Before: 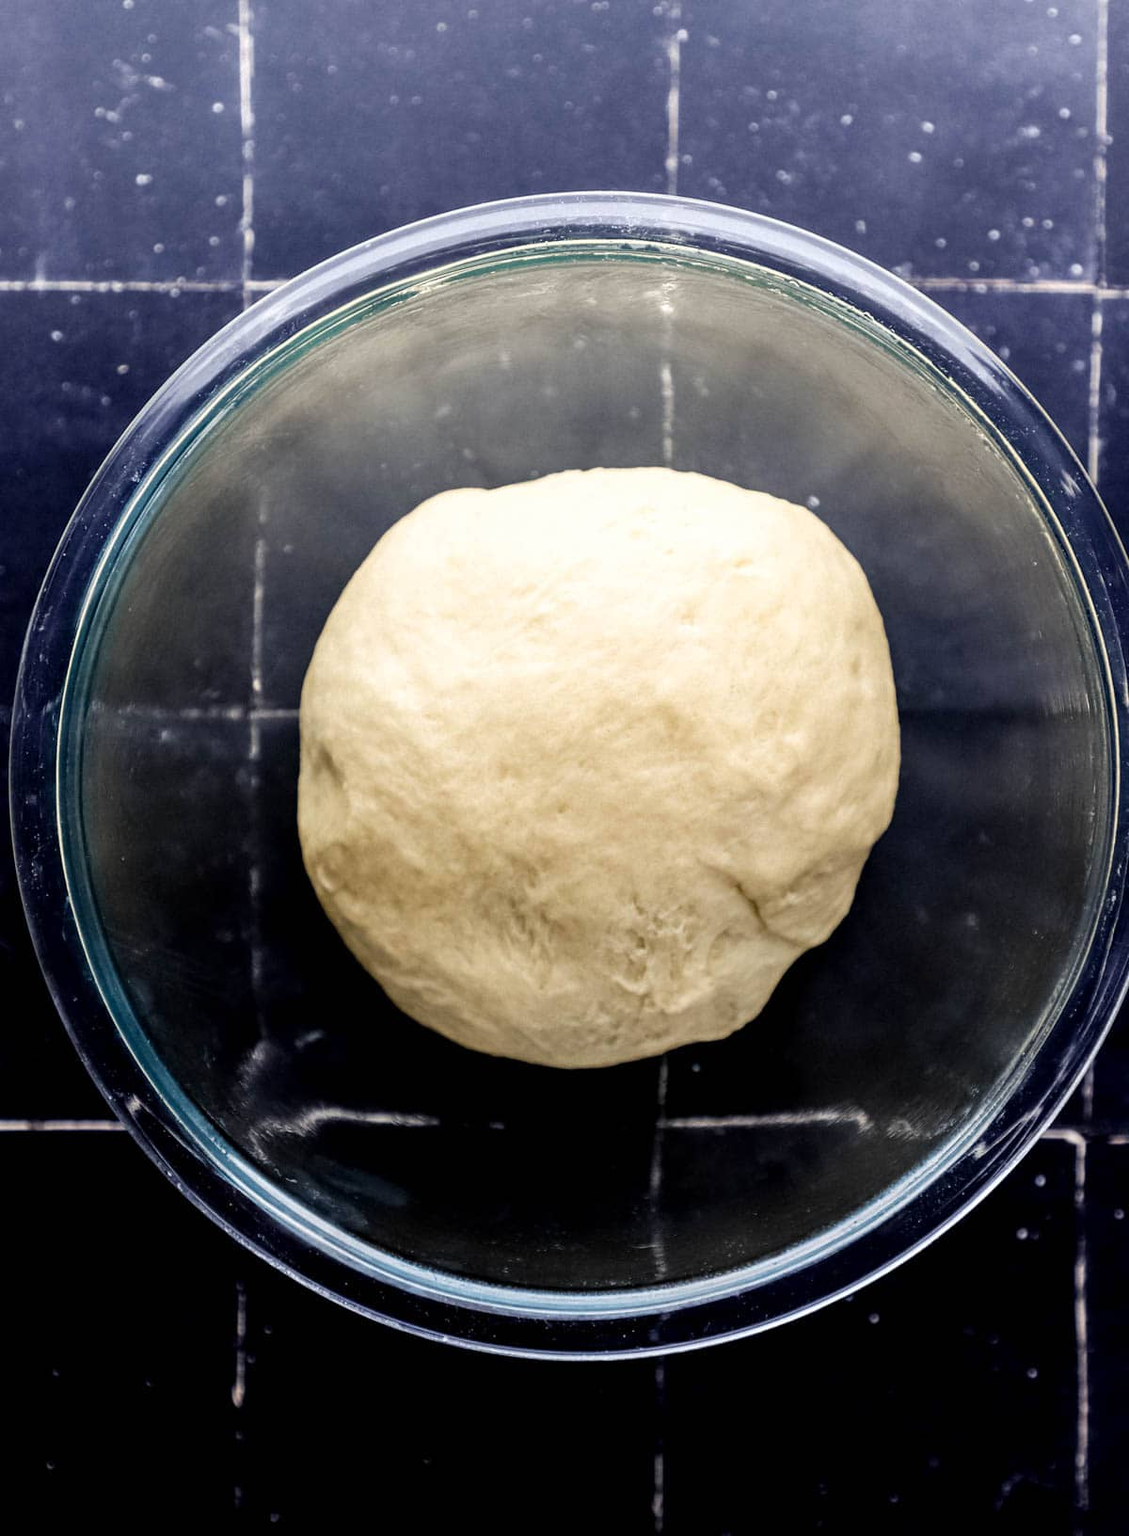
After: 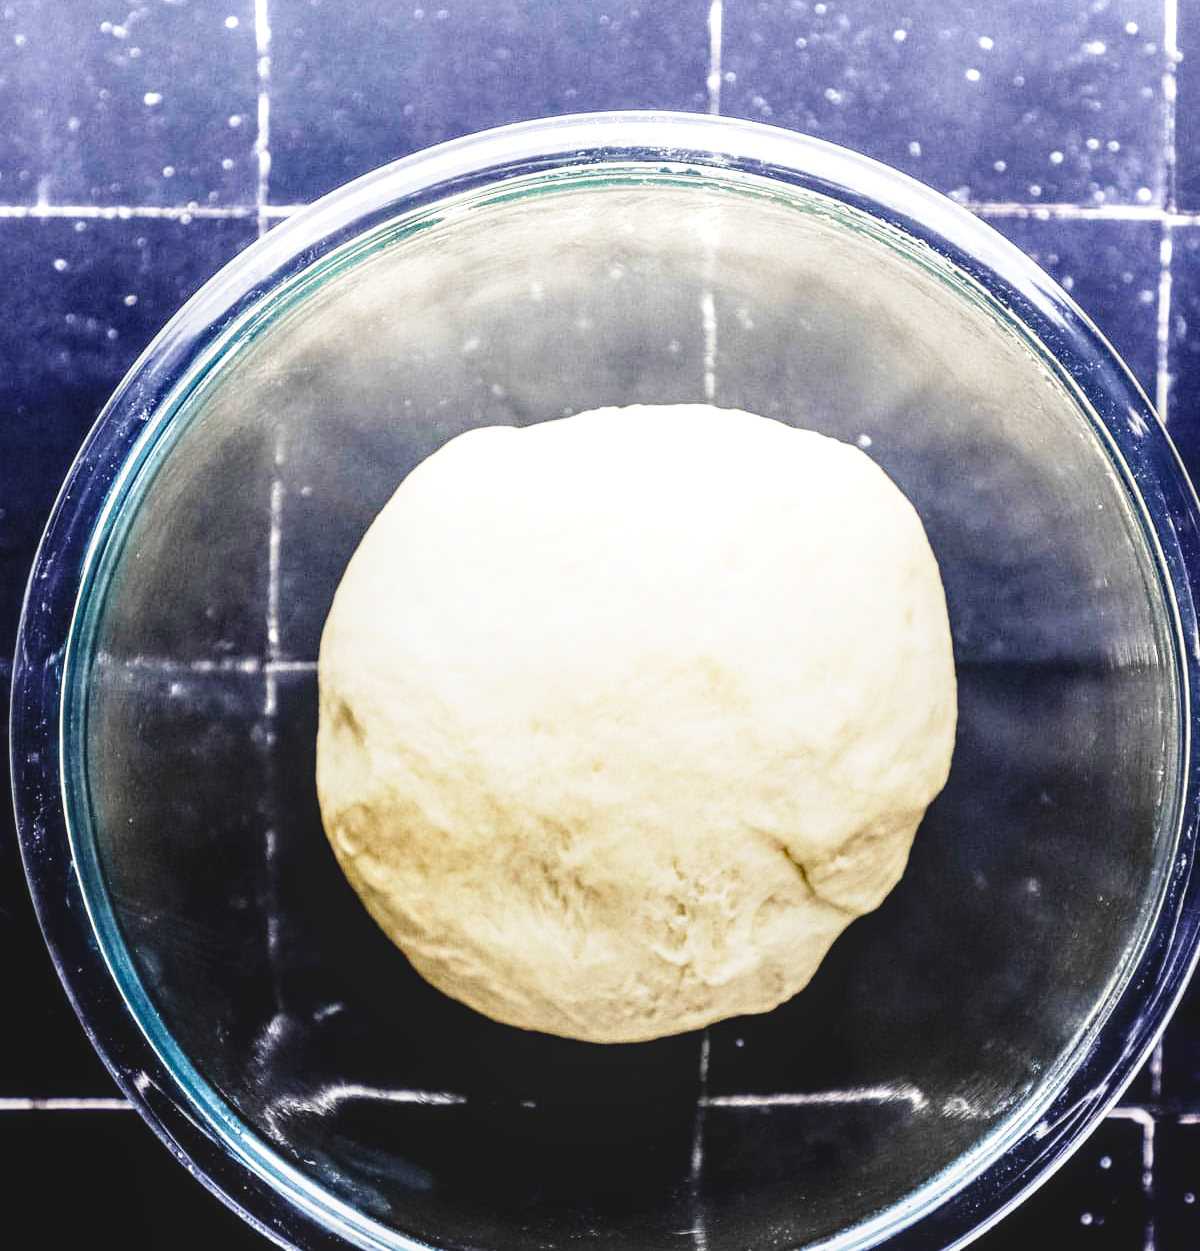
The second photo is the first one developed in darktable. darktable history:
color balance rgb: power › hue 71.37°, global offset › luminance 0.508%, perceptual saturation grading › global saturation -0.098%, perceptual brilliance grading › highlights 2.686%
local contrast: detail 130%
base curve: curves: ch0 [(0, 0) (0.018, 0.026) (0.143, 0.37) (0.33, 0.731) (0.458, 0.853) (0.735, 0.965) (0.905, 0.986) (1, 1)], preserve colors none
crop: top 5.682%, bottom 17.618%
